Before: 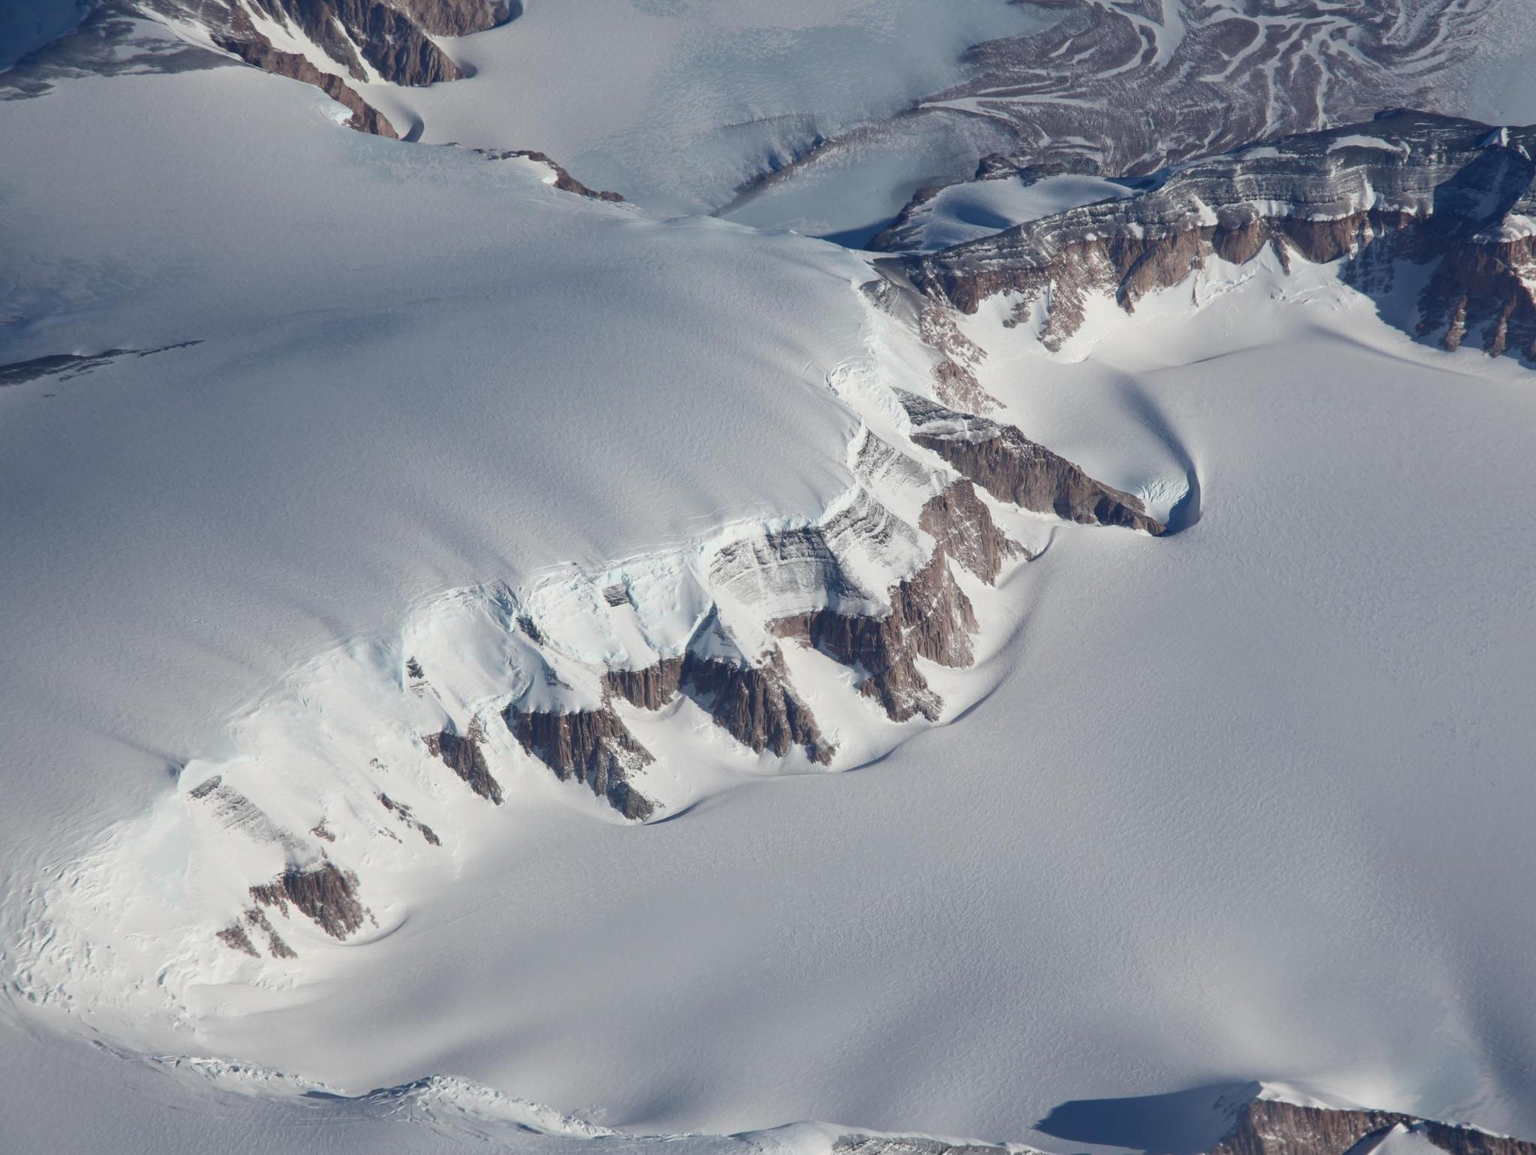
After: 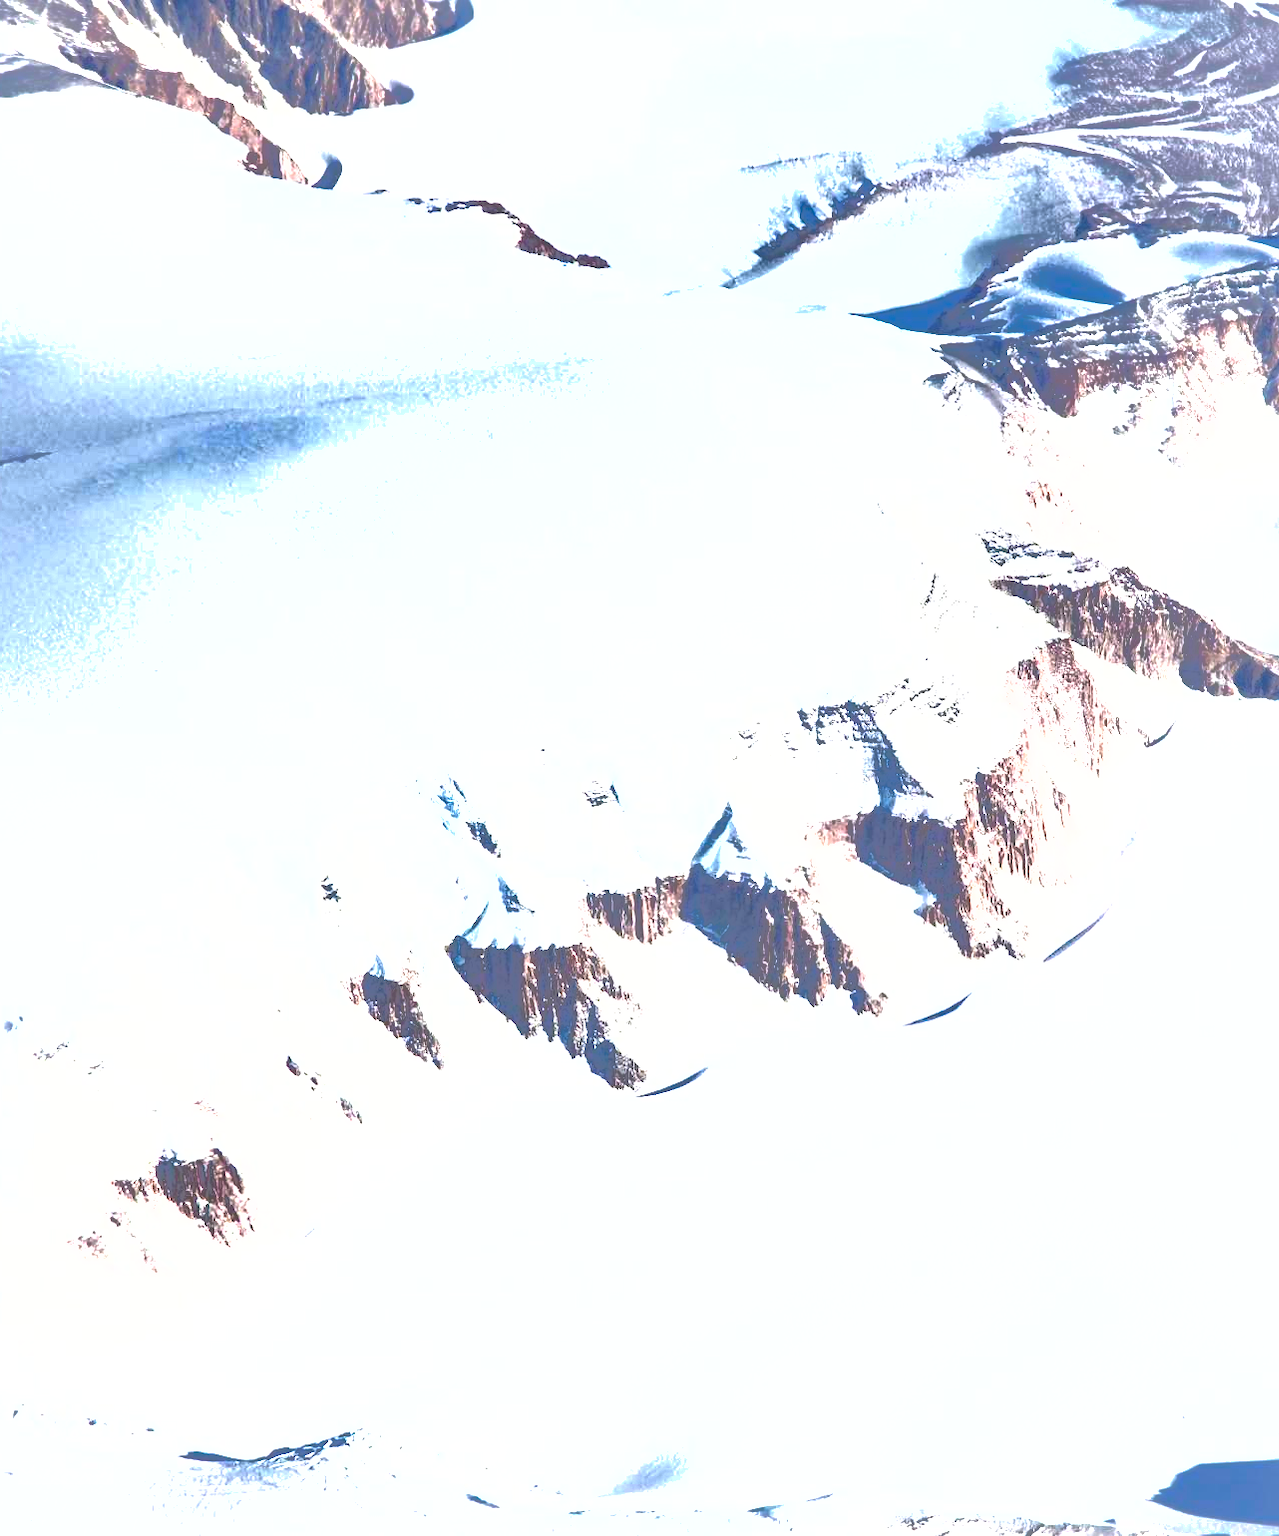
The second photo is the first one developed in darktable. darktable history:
exposure: black level correction 0, exposure 1.096 EV, compensate highlight preservation false
levels: levels [0, 0.352, 0.703]
shadows and highlights: shadows 40.01, highlights -59.8
crop: left 10.849%, right 26.466%
